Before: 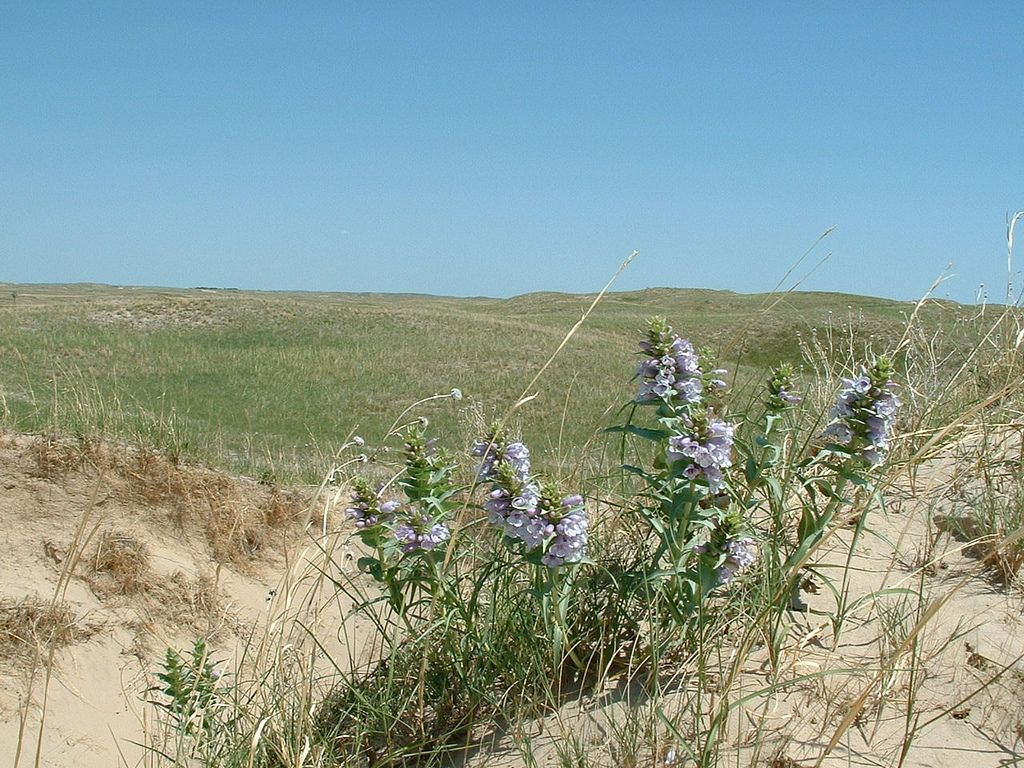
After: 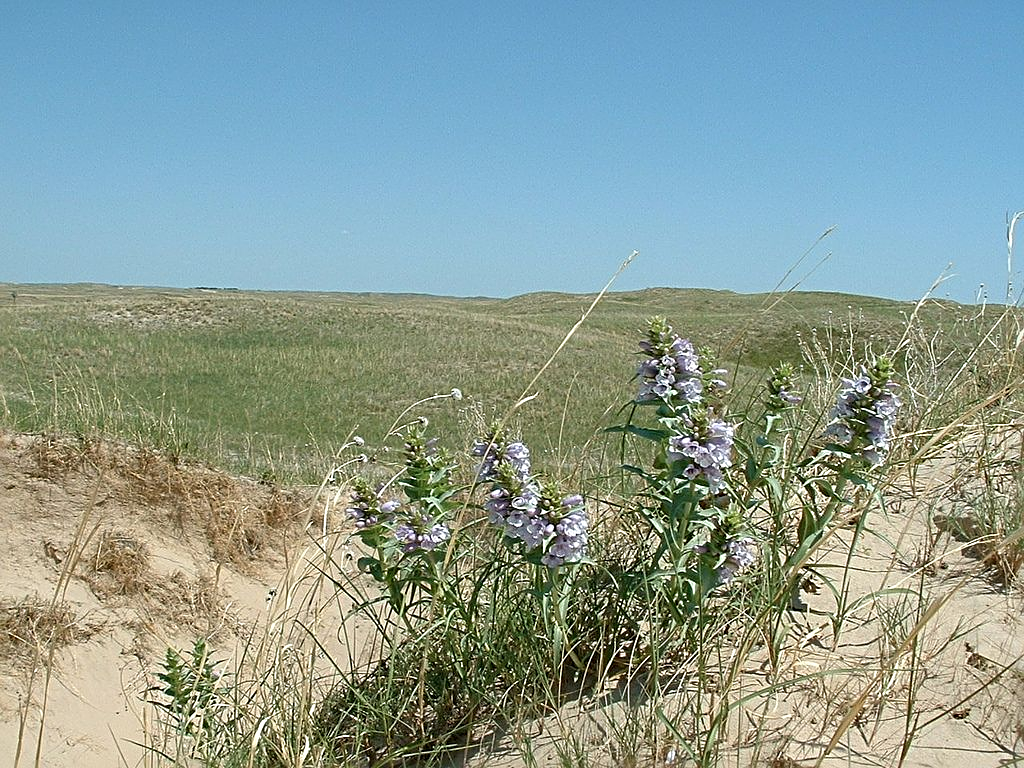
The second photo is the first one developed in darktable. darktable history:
sharpen: radius 3.12
